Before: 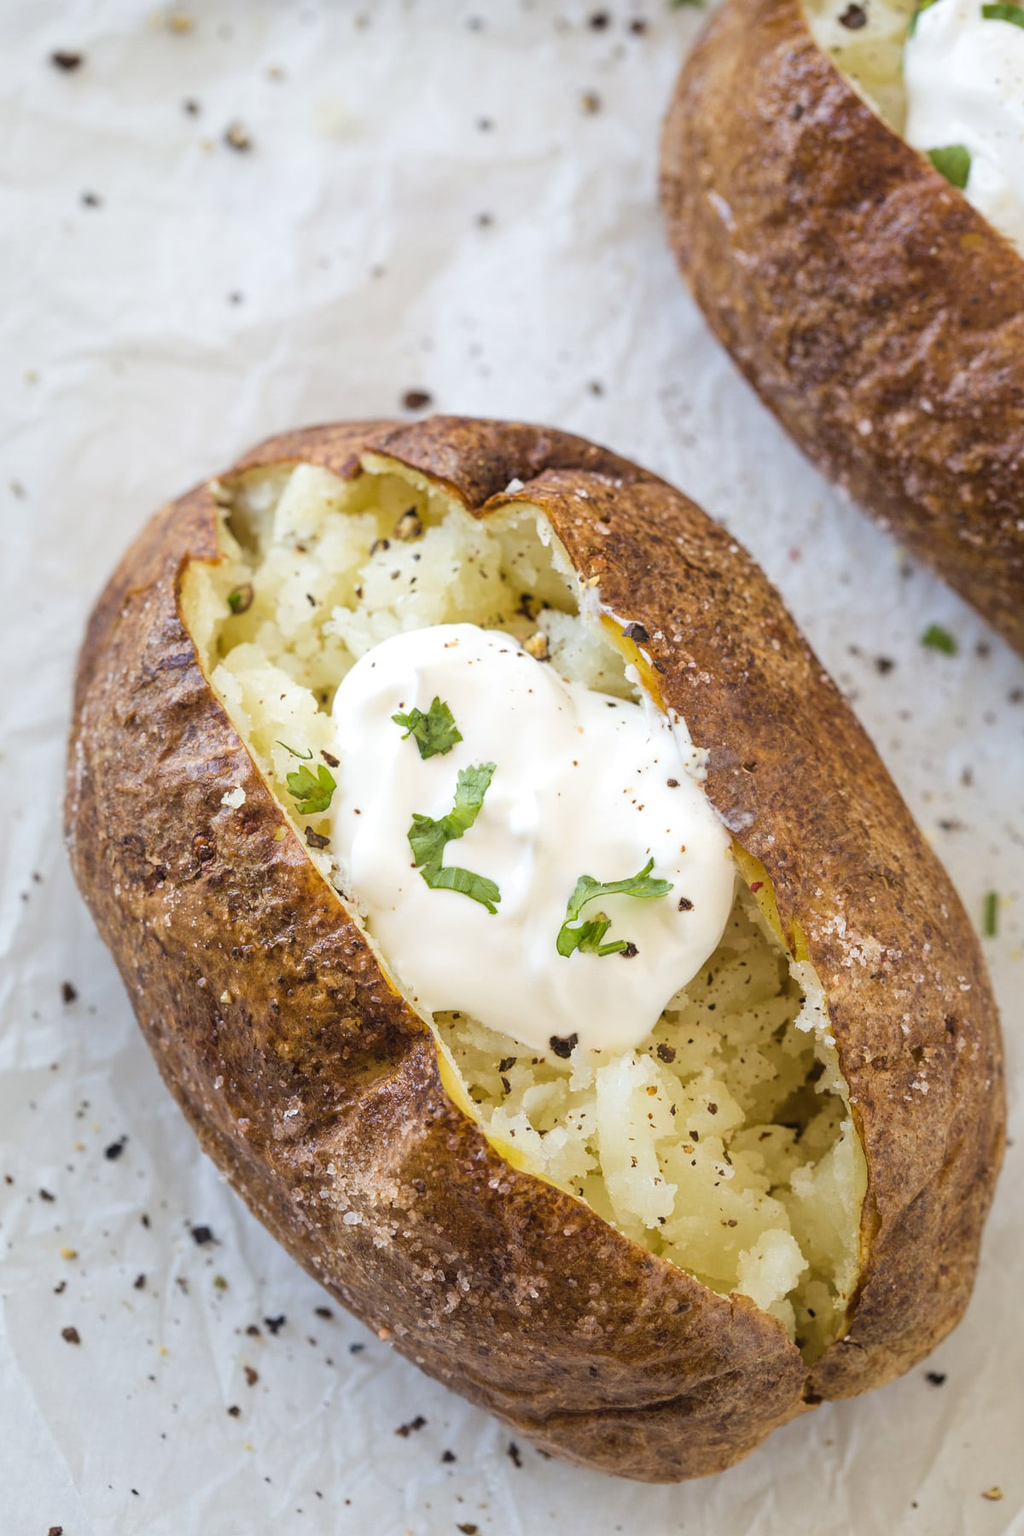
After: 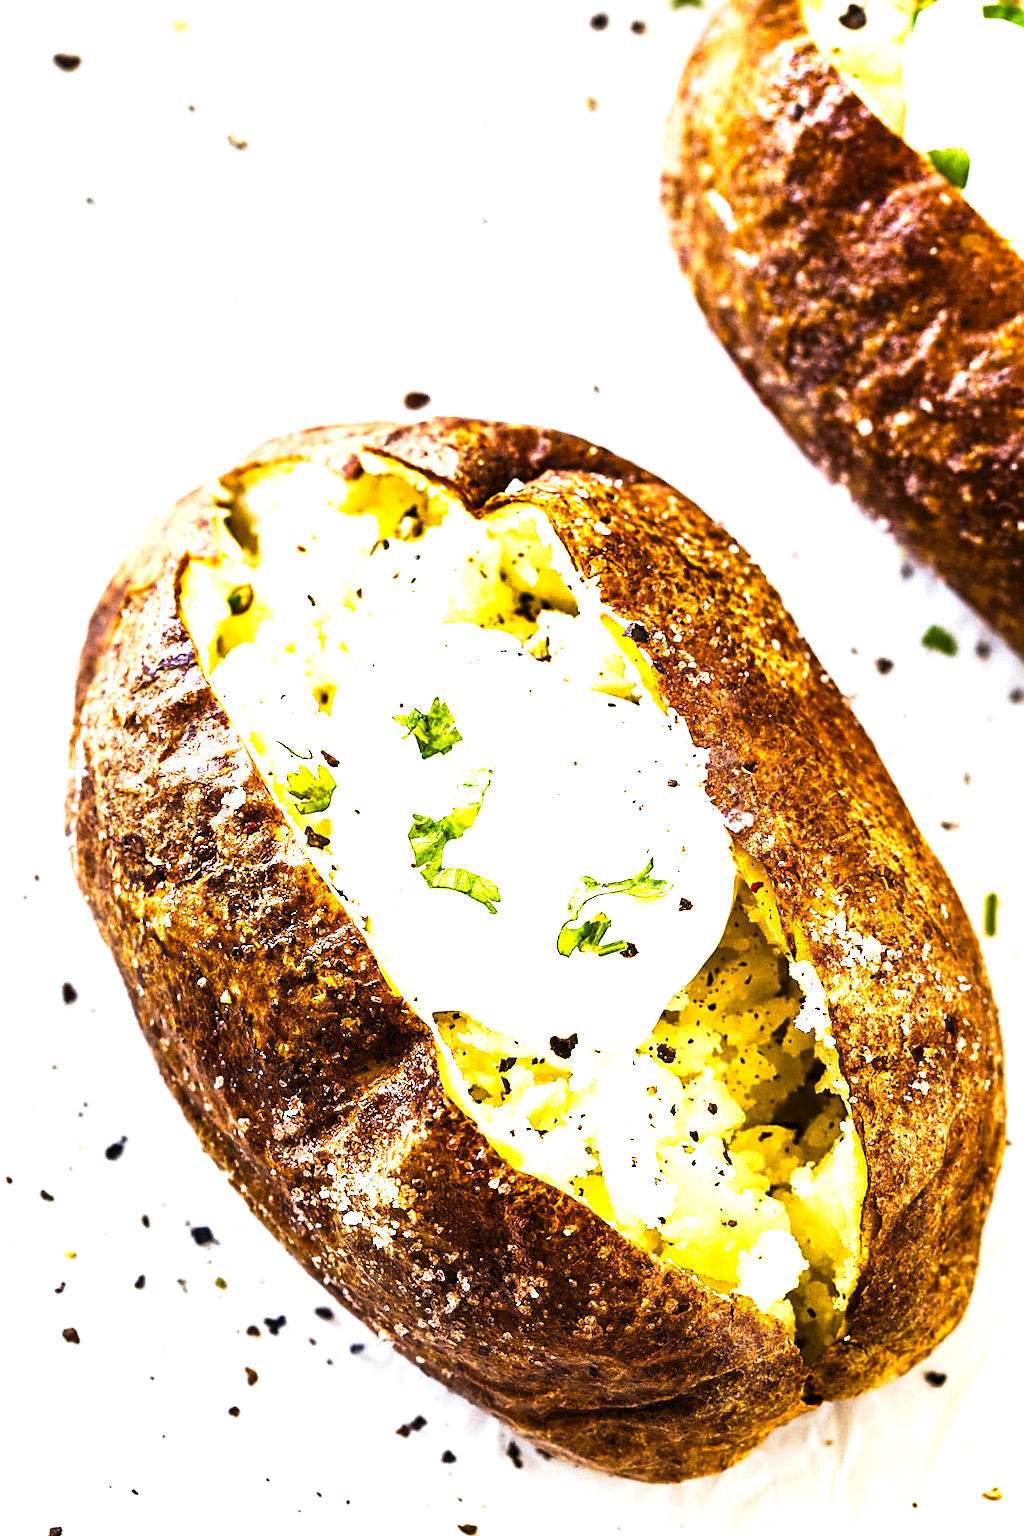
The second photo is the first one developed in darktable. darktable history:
tone curve: curves: ch0 [(0, 0) (0.042, 0.01) (0.223, 0.123) (0.59, 0.574) (0.802, 0.868) (1, 1)], preserve colors none
color balance rgb: highlights gain › chroma 1.006%, highlights gain › hue 60.12°, perceptual saturation grading › global saturation 0.308%, perceptual saturation grading › highlights -17.375%, perceptual saturation grading › mid-tones 33.236%, perceptual saturation grading › shadows 50.375%, perceptual brilliance grading › highlights 74.649%, perceptual brilliance grading › shadows -29.336%, global vibrance 20%
sharpen: on, module defaults
